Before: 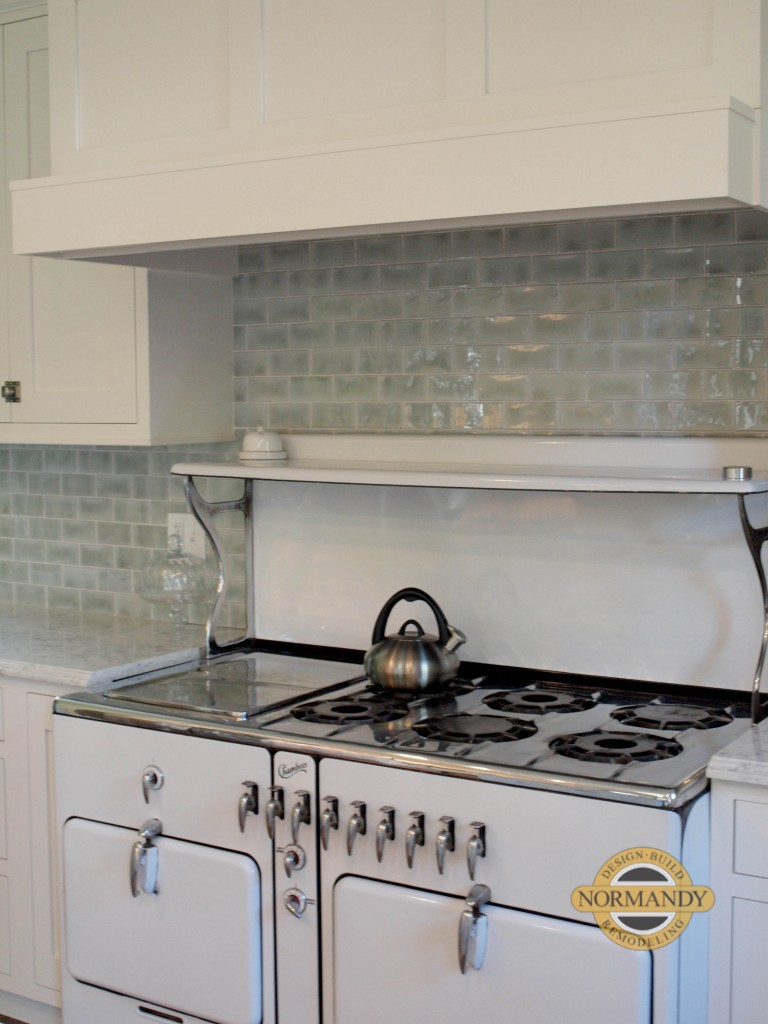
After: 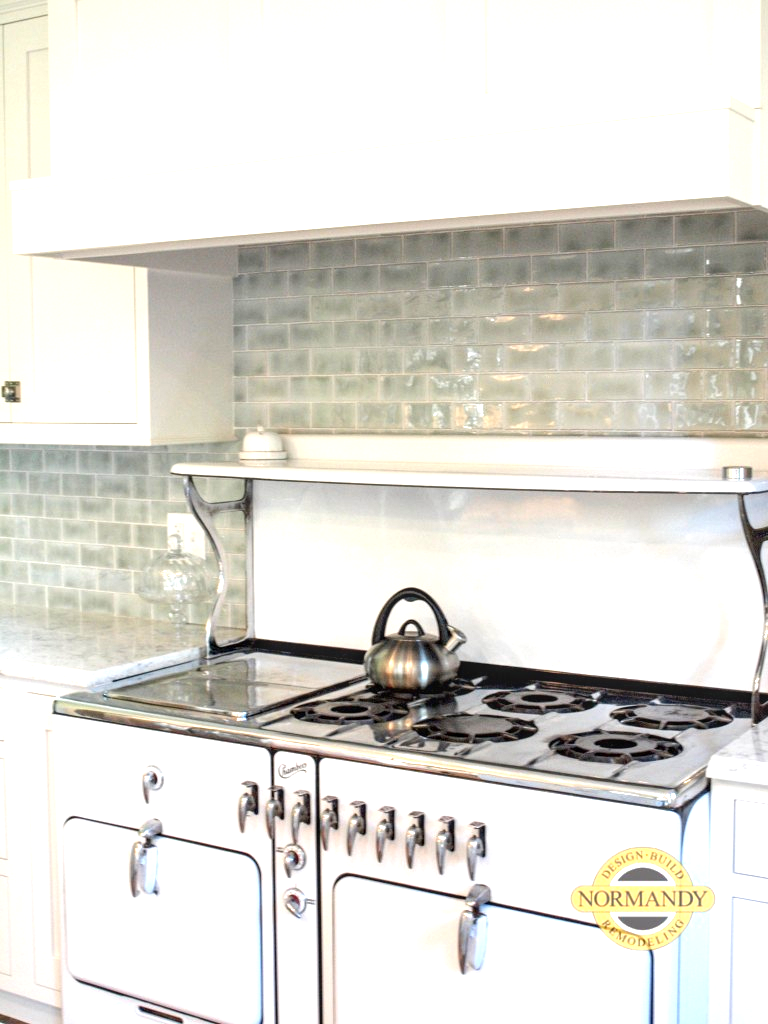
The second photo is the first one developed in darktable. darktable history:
local contrast: on, module defaults
exposure: black level correction 0.001, exposure 1.399 EV, compensate exposure bias true, compensate highlight preservation false
